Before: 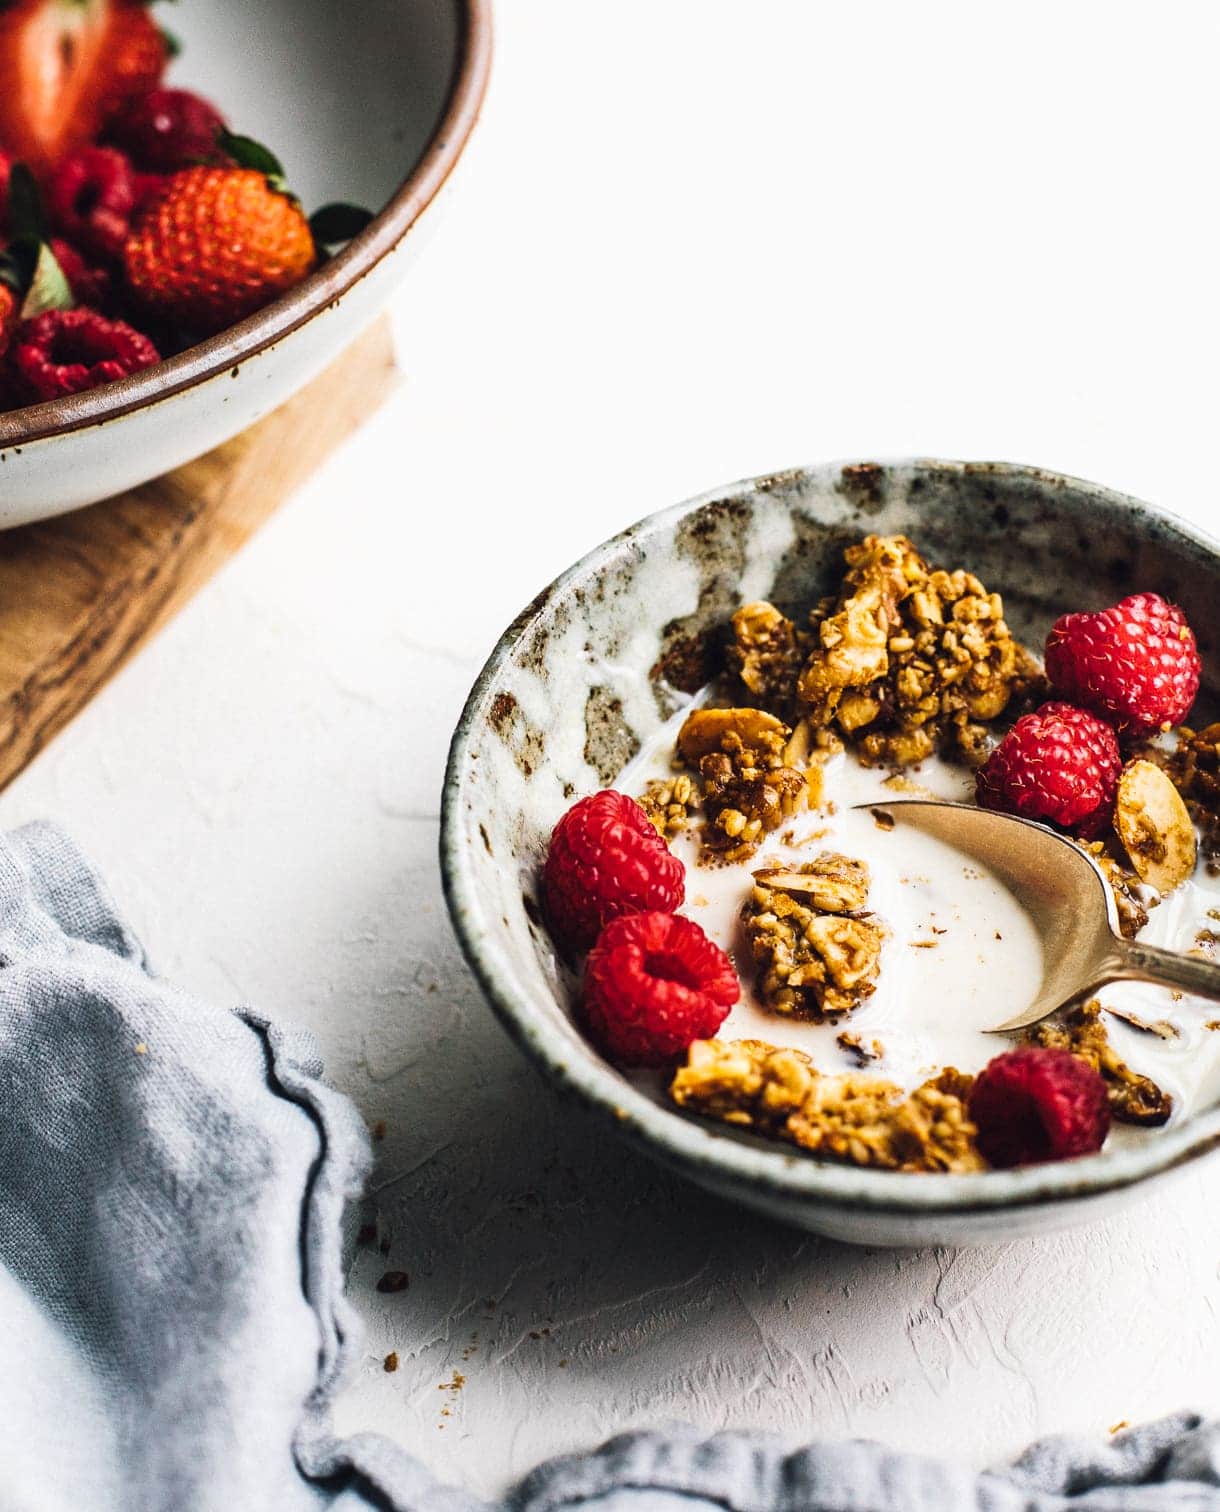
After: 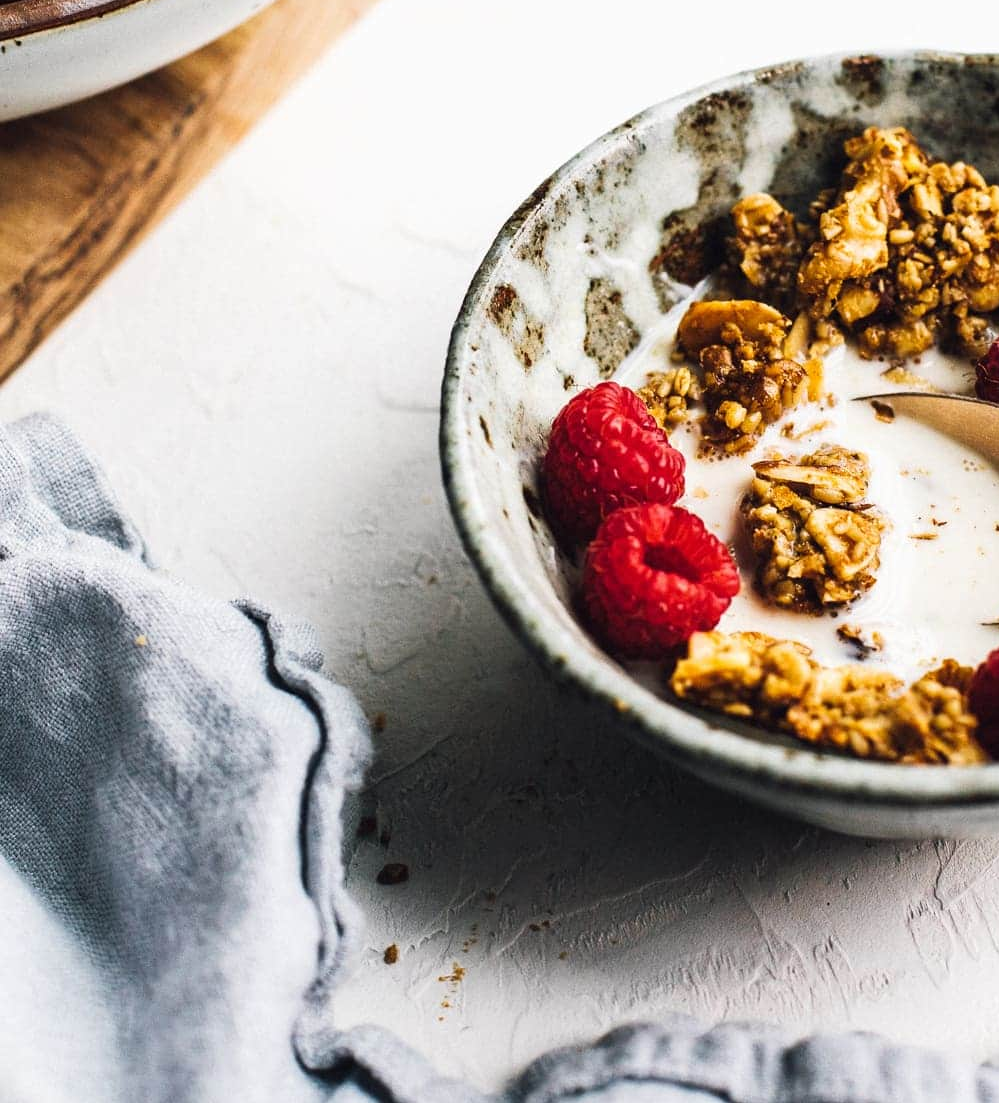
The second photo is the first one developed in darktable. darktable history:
crop: top 27.031%, right 18.057%
